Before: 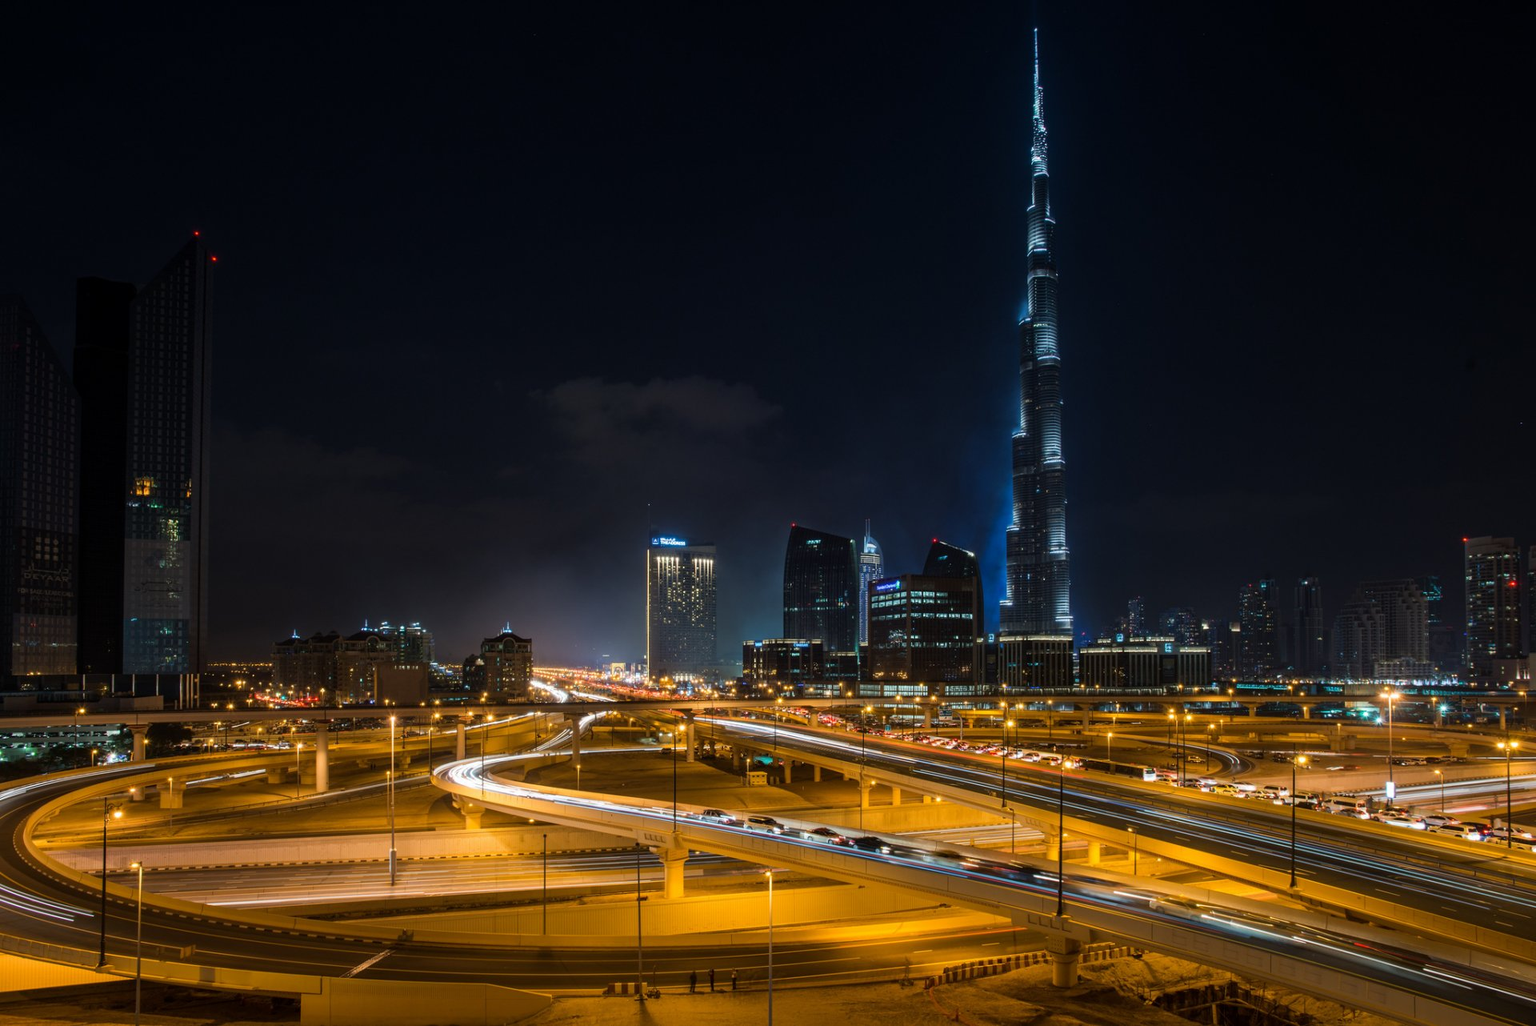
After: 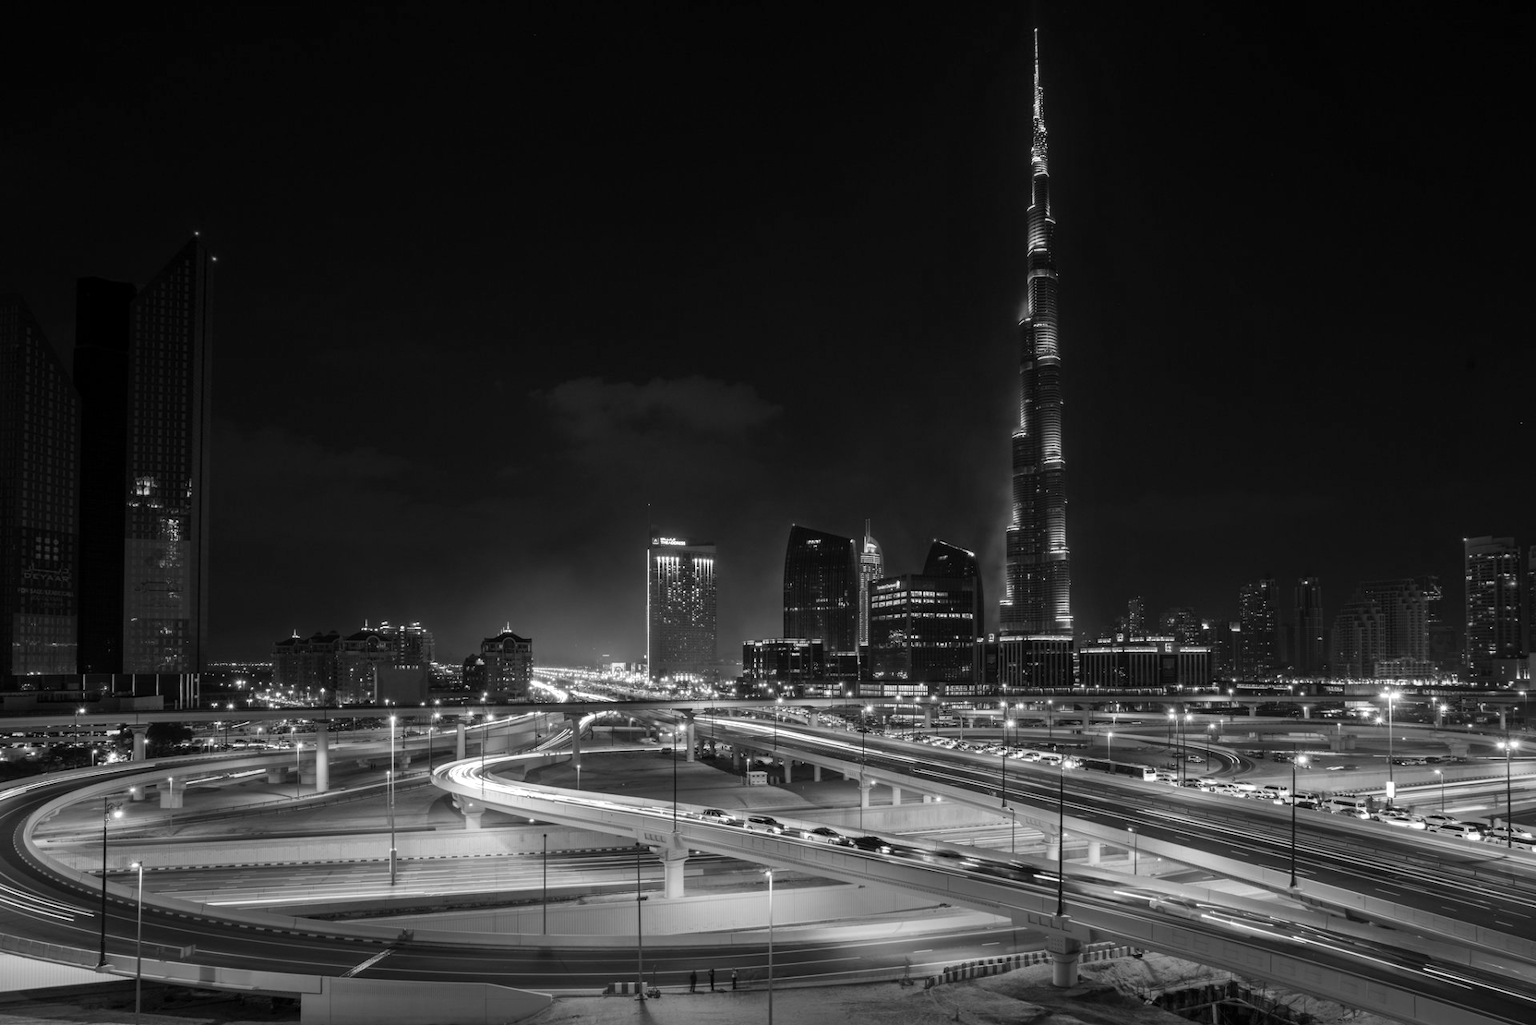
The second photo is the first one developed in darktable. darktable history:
monochrome: on, module defaults
exposure: exposure 0.2 EV, compensate highlight preservation false
